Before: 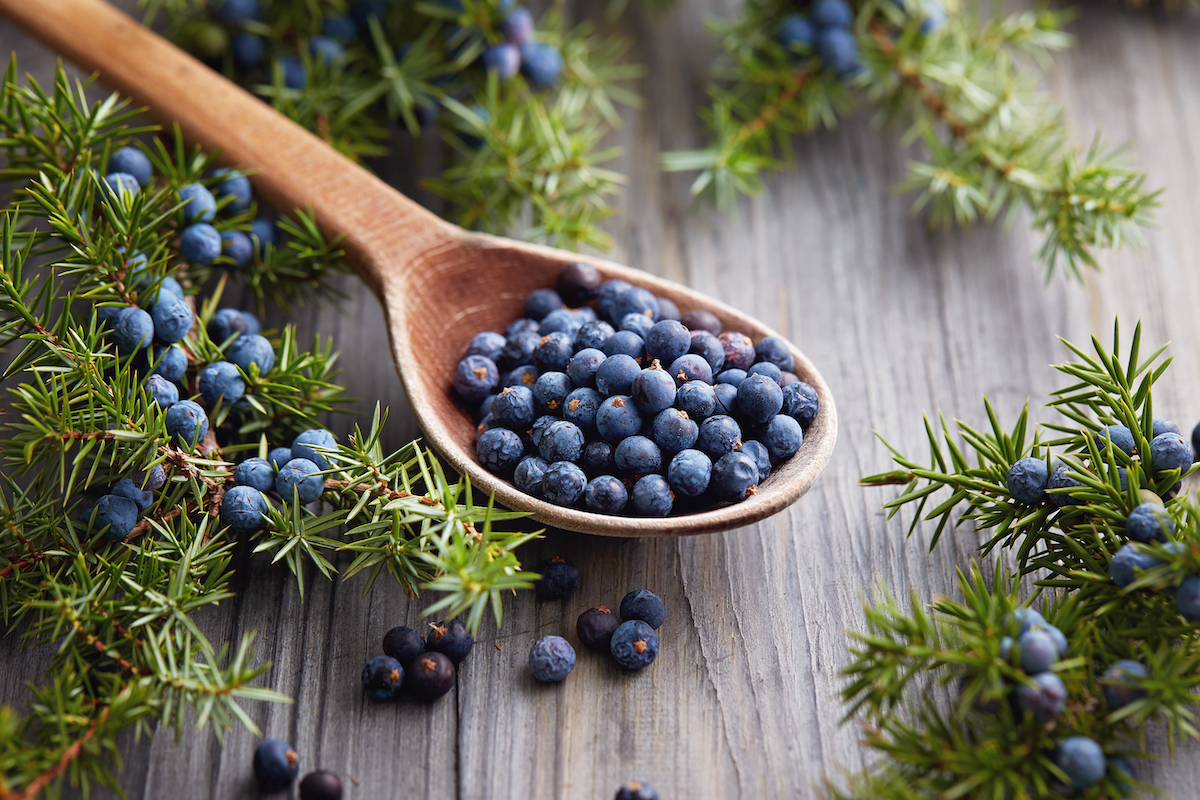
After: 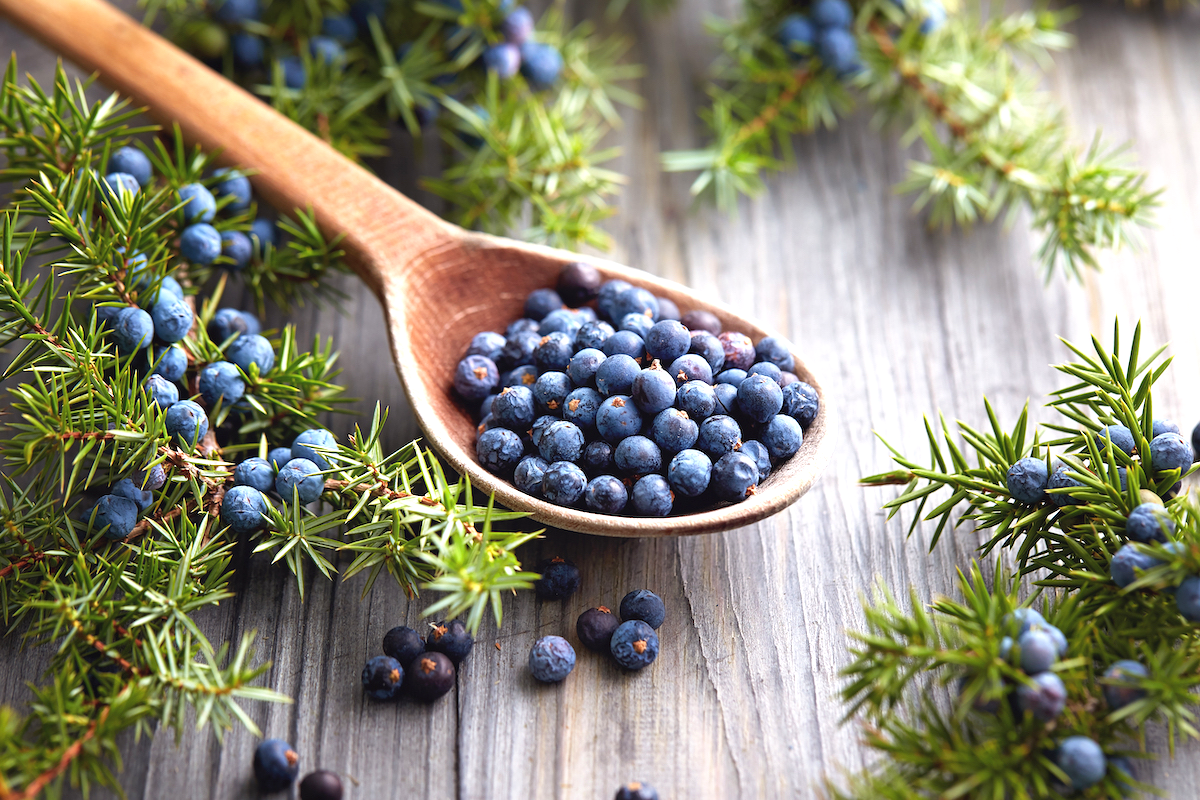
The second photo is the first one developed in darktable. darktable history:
exposure: exposure 0.7 EV, compensate exposure bias true, compensate highlight preservation false
